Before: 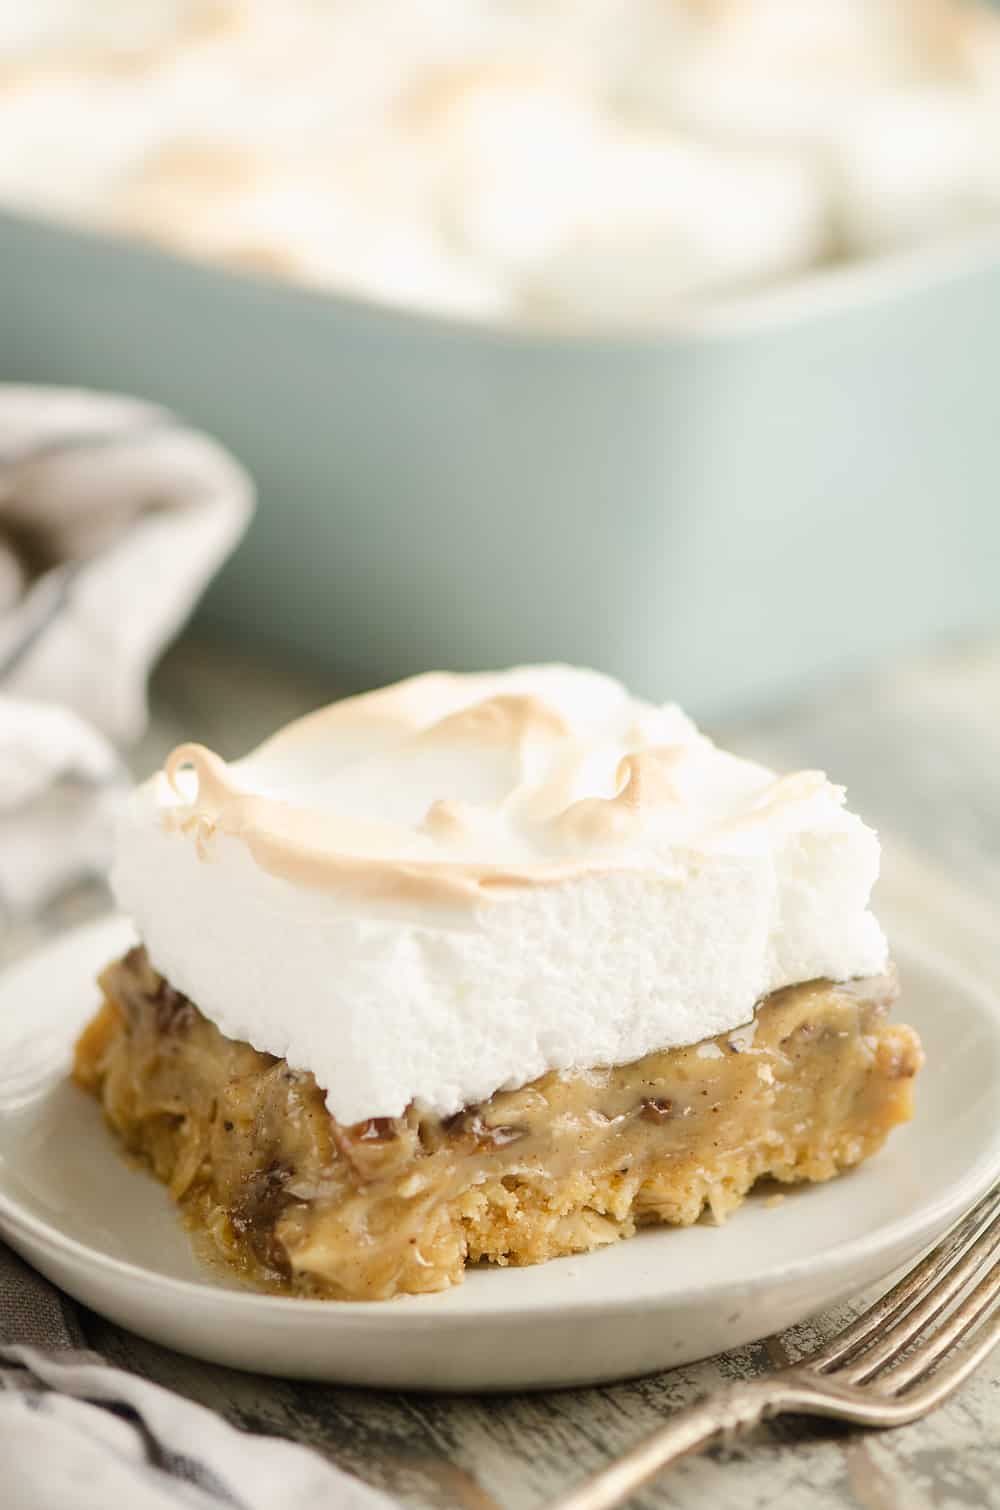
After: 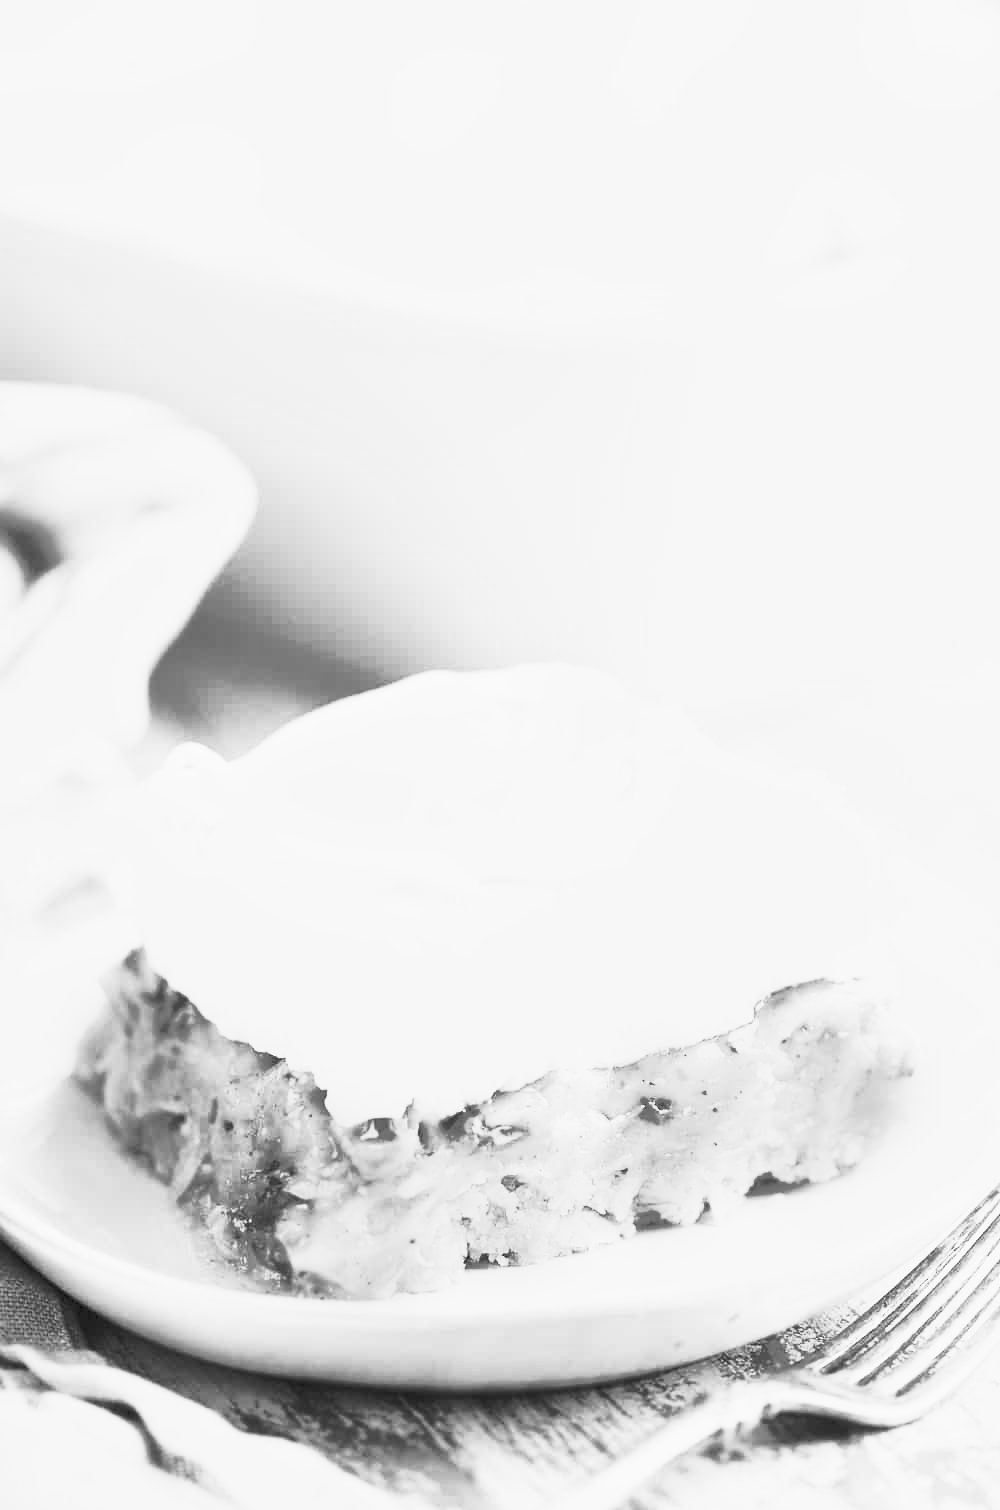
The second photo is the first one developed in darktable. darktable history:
monochrome: a -35.87, b 49.73, size 1.7
color balance rgb: perceptual saturation grading › global saturation 30%, global vibrance 20%
contrast brightness saturation: contrast 0.39, brightness 0.53
base curve: curves: ch0 [(0, 0) (0.026, 0.03) (0.109, 0.232) (0.351, 0.748) (0.669, 0.968) (1, 1)], preserve colors none
shadows and highlights: on, module defaults
